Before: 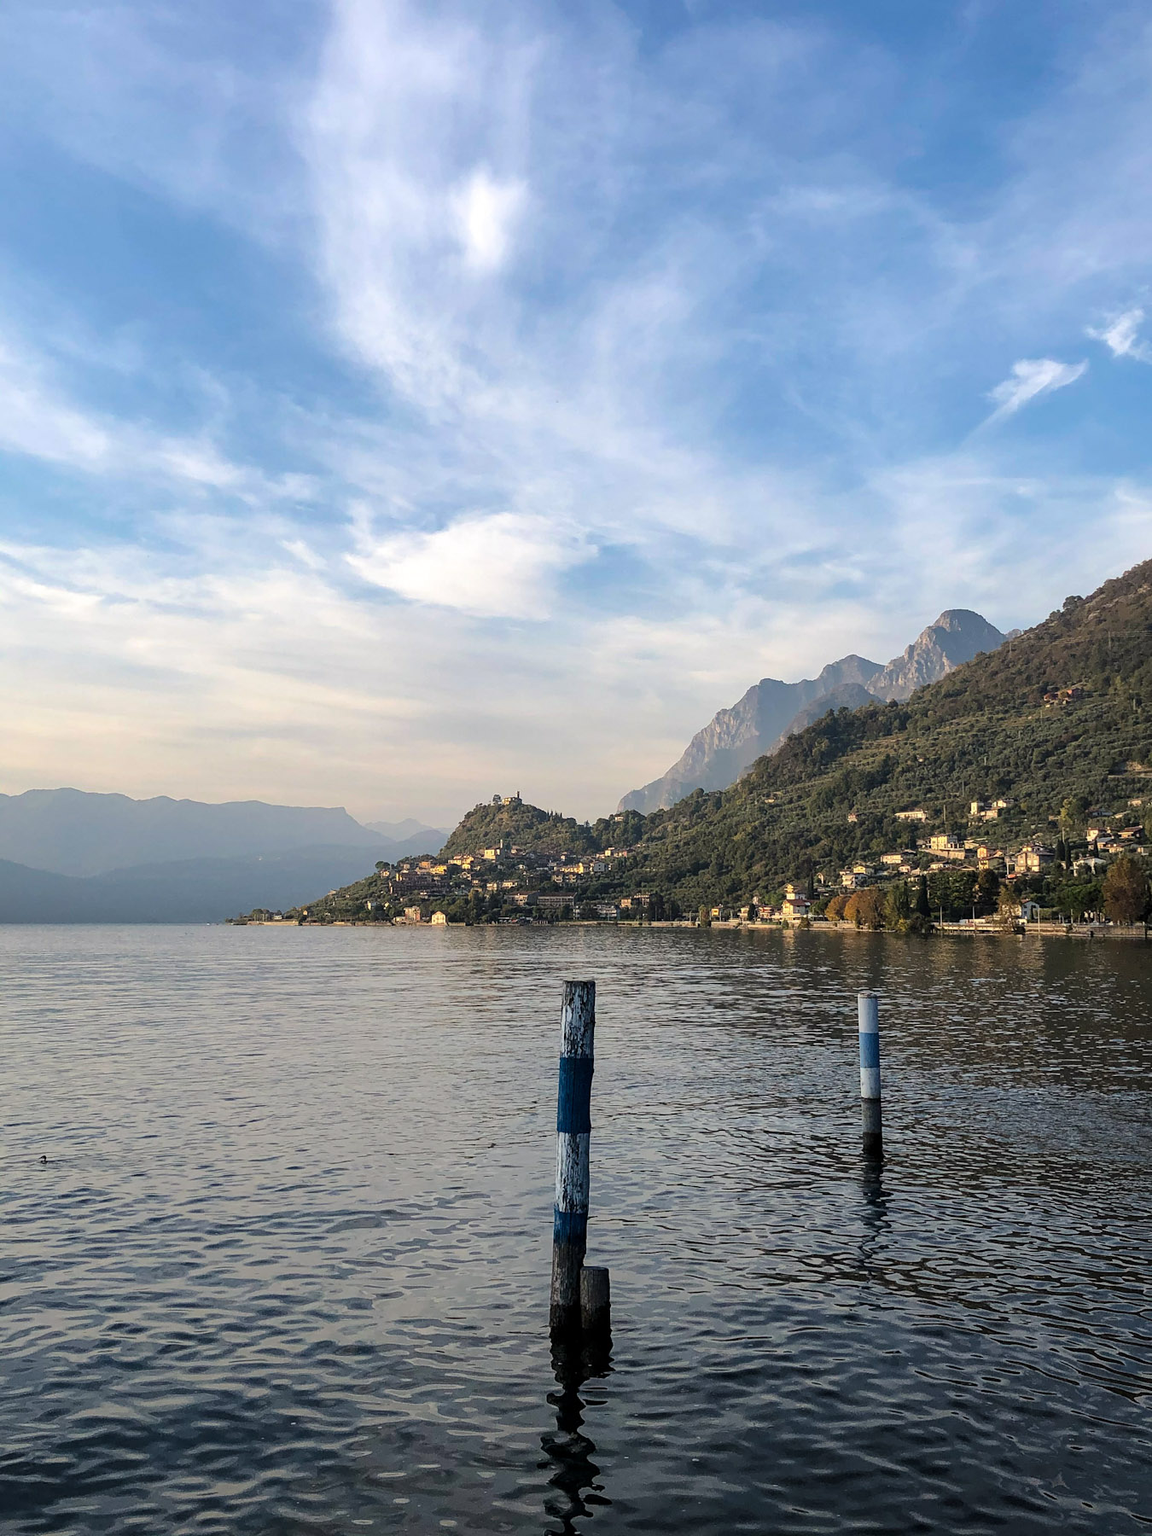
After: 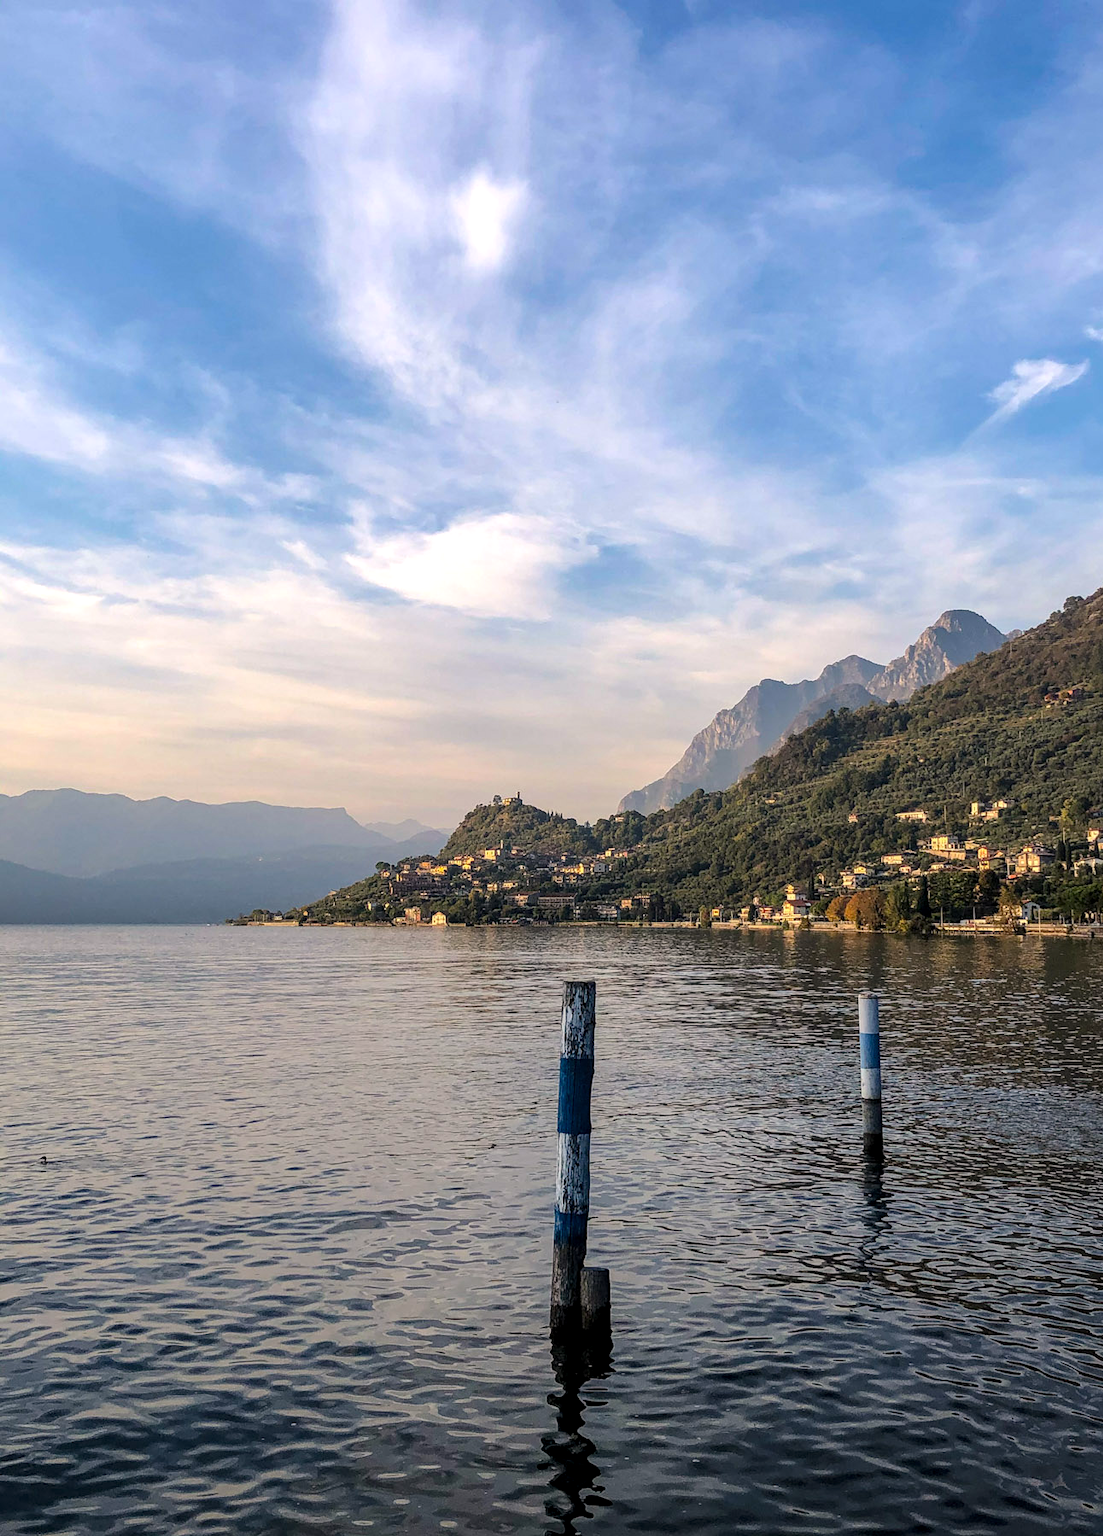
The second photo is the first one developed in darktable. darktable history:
crop: right 4.154%, bottom 0.034%
local contrast: on, module defaults
color correction: highlights a* 3.27, highlights b* 1.7, saturation 1.18
